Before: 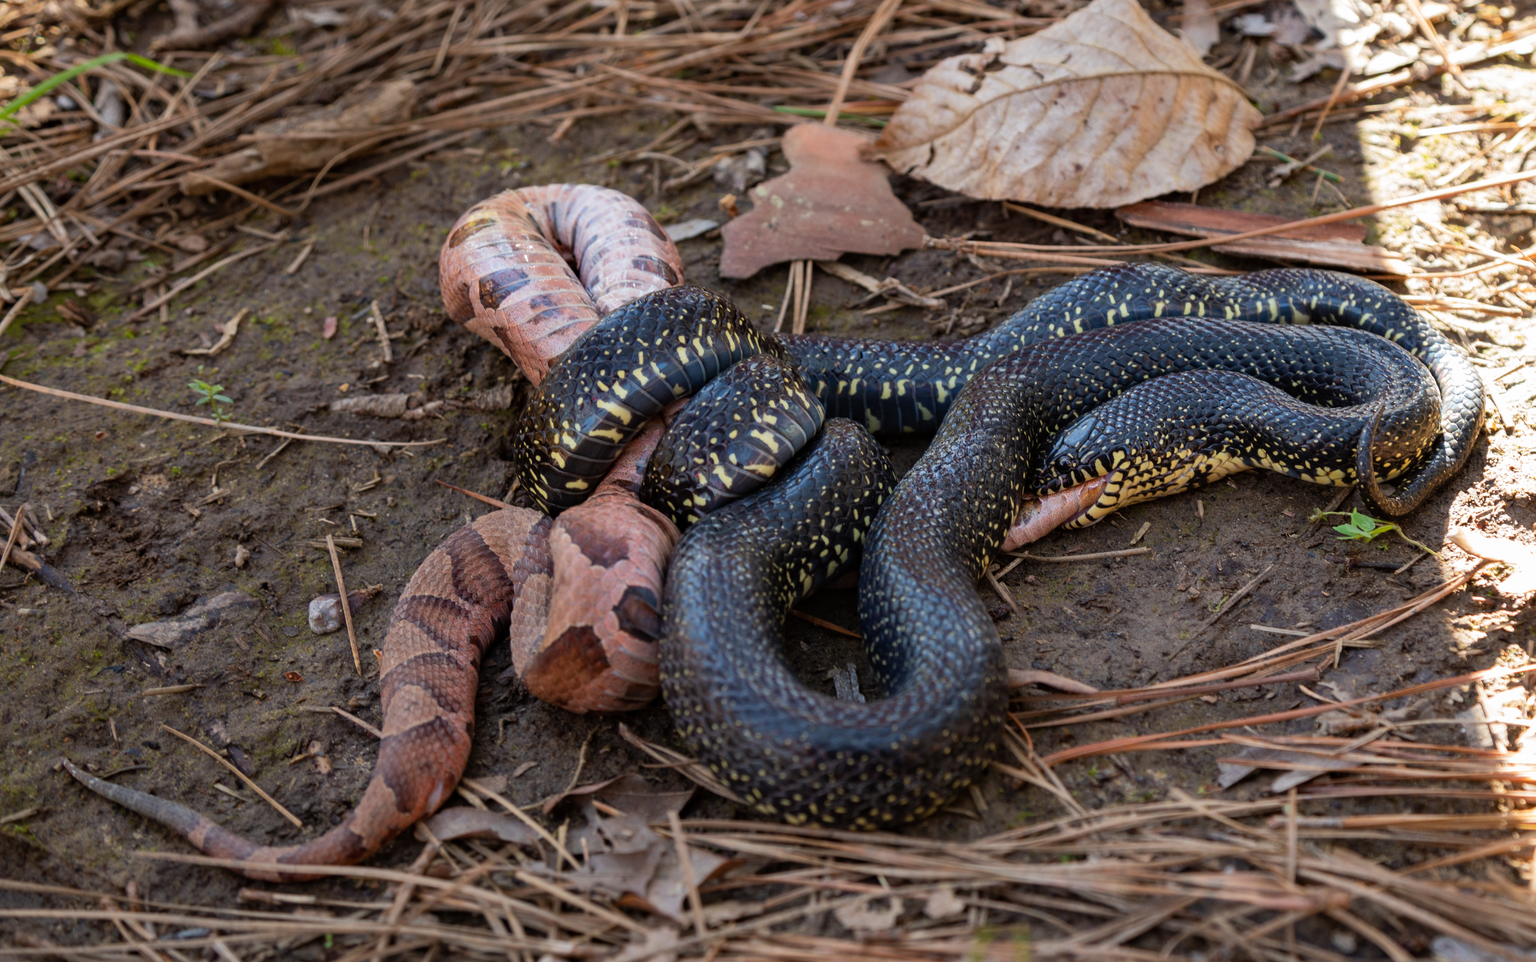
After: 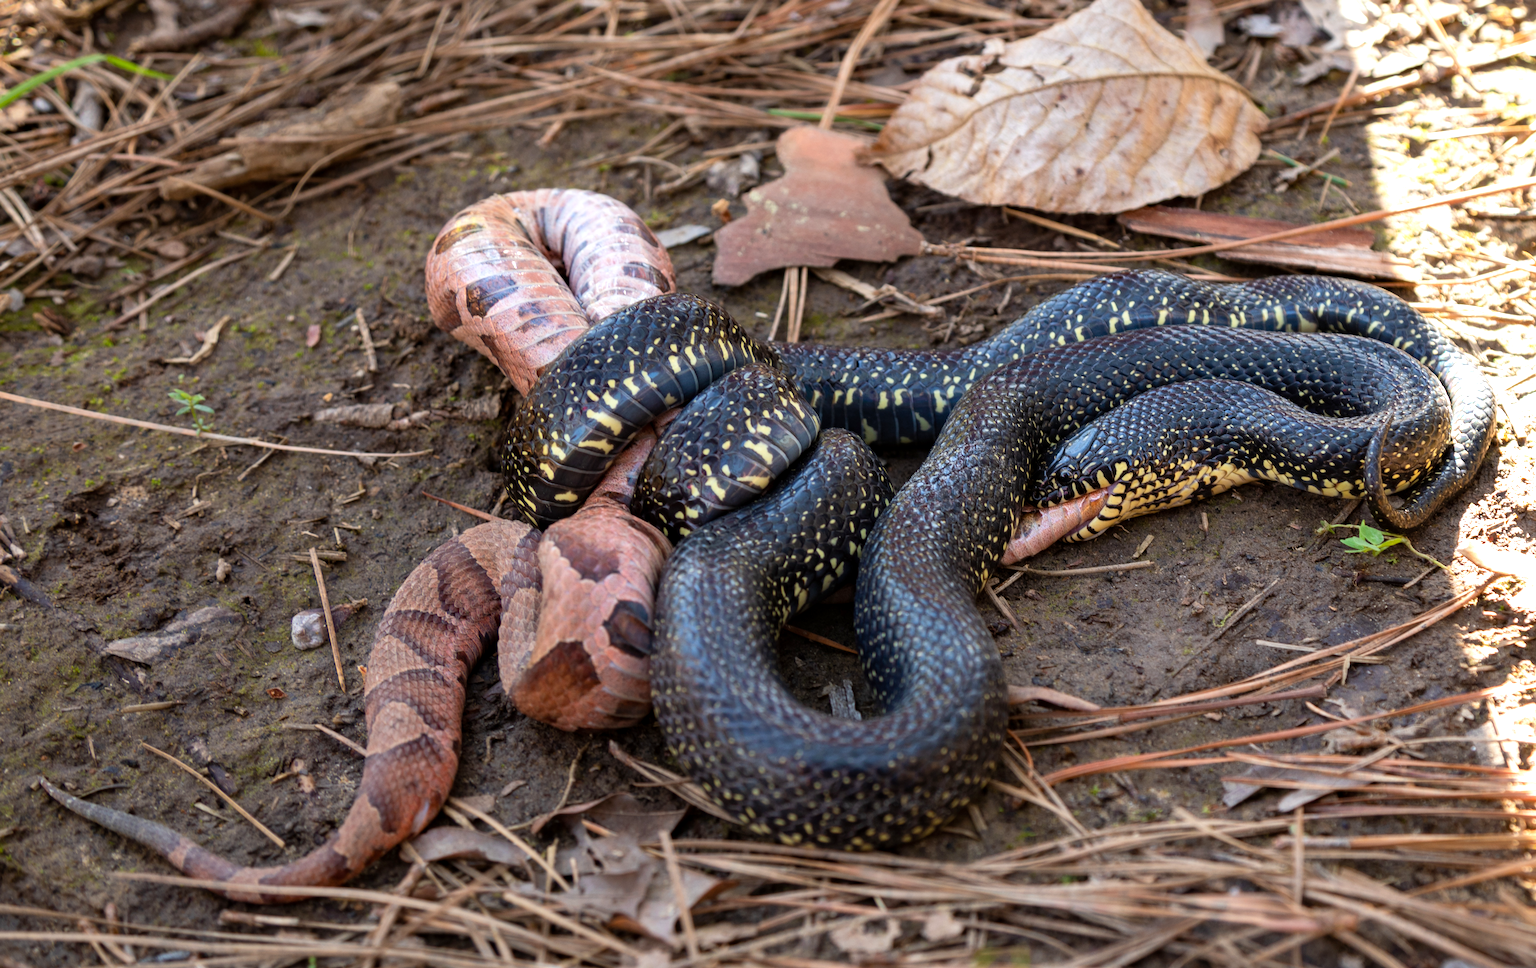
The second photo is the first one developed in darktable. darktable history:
crop and rotate: left 1.622%, right 0.723%, bottom 1.732%
exposure: black level correction 0.001, exposure 0.499 EV, compensate exposure bias true, compensate highlight preservation false
